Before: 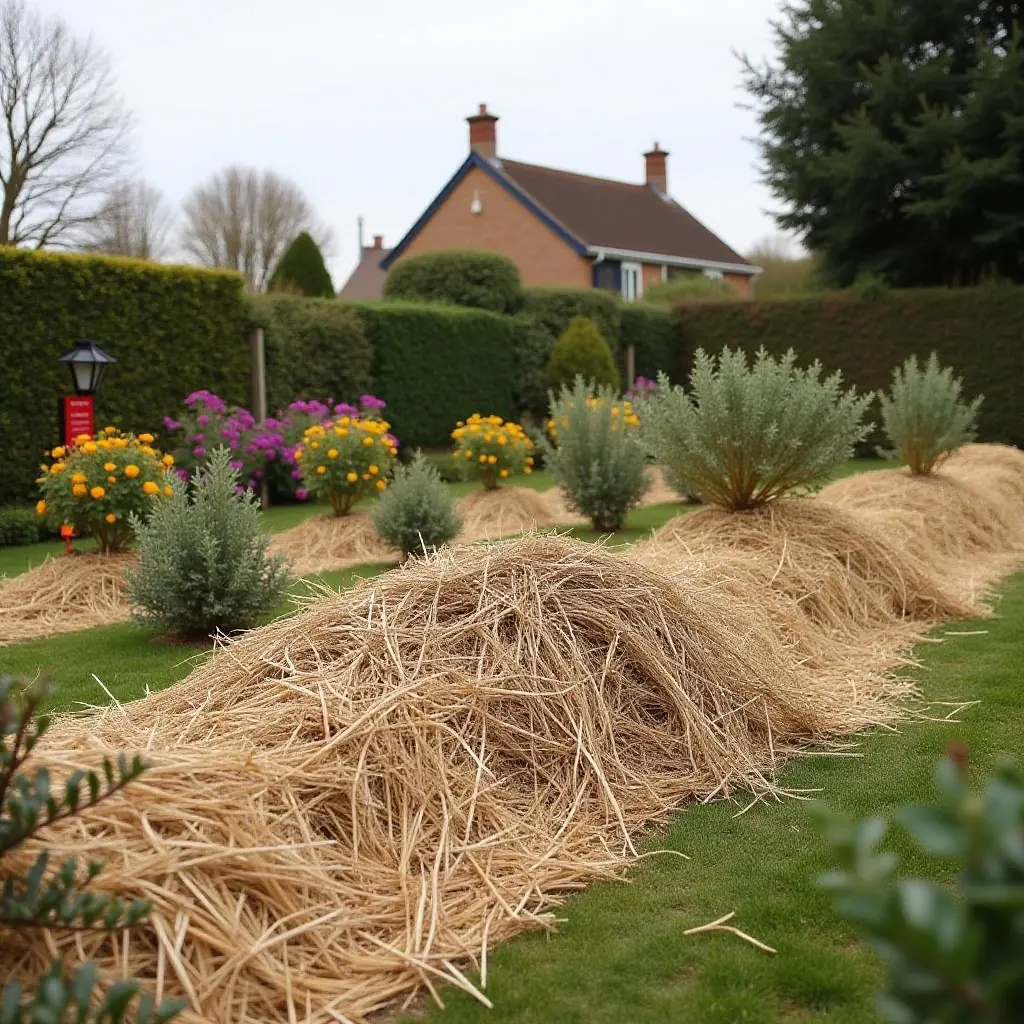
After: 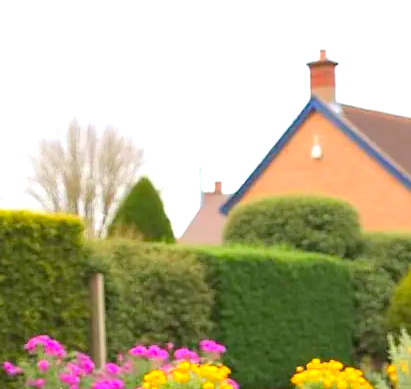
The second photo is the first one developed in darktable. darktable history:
exposure: black level correction 0.001, exposure 1.12 EV, compensate highlight preservation false
crop: left 15.643%, top 5.428%, right 44.145%, bottom 56.575%
tone equalizer: on, module defaults
contrast brightness saturation: contrast 0.07, brightness 0.178, saturation 0.404
